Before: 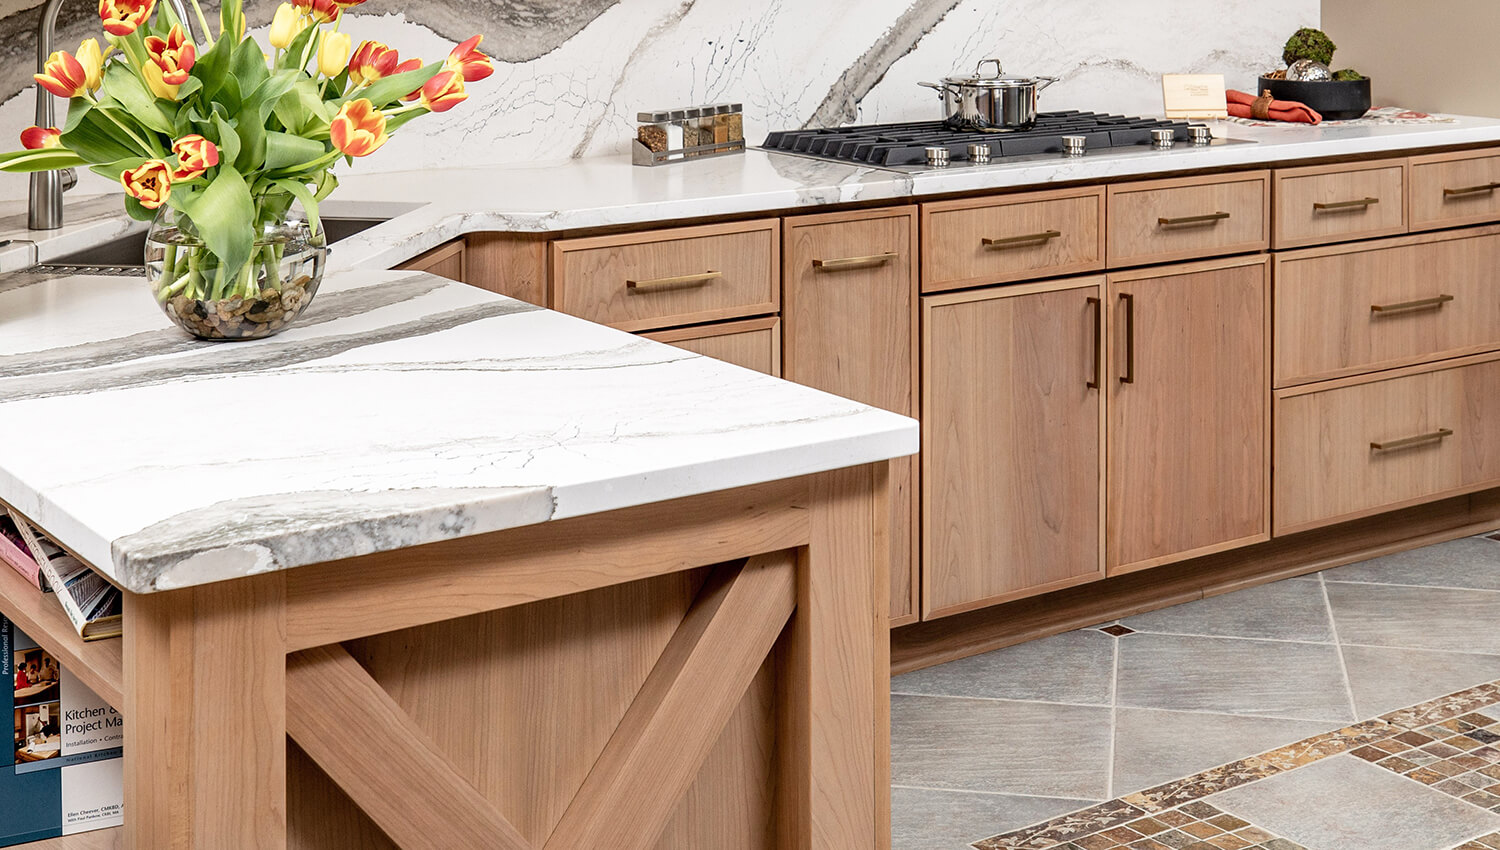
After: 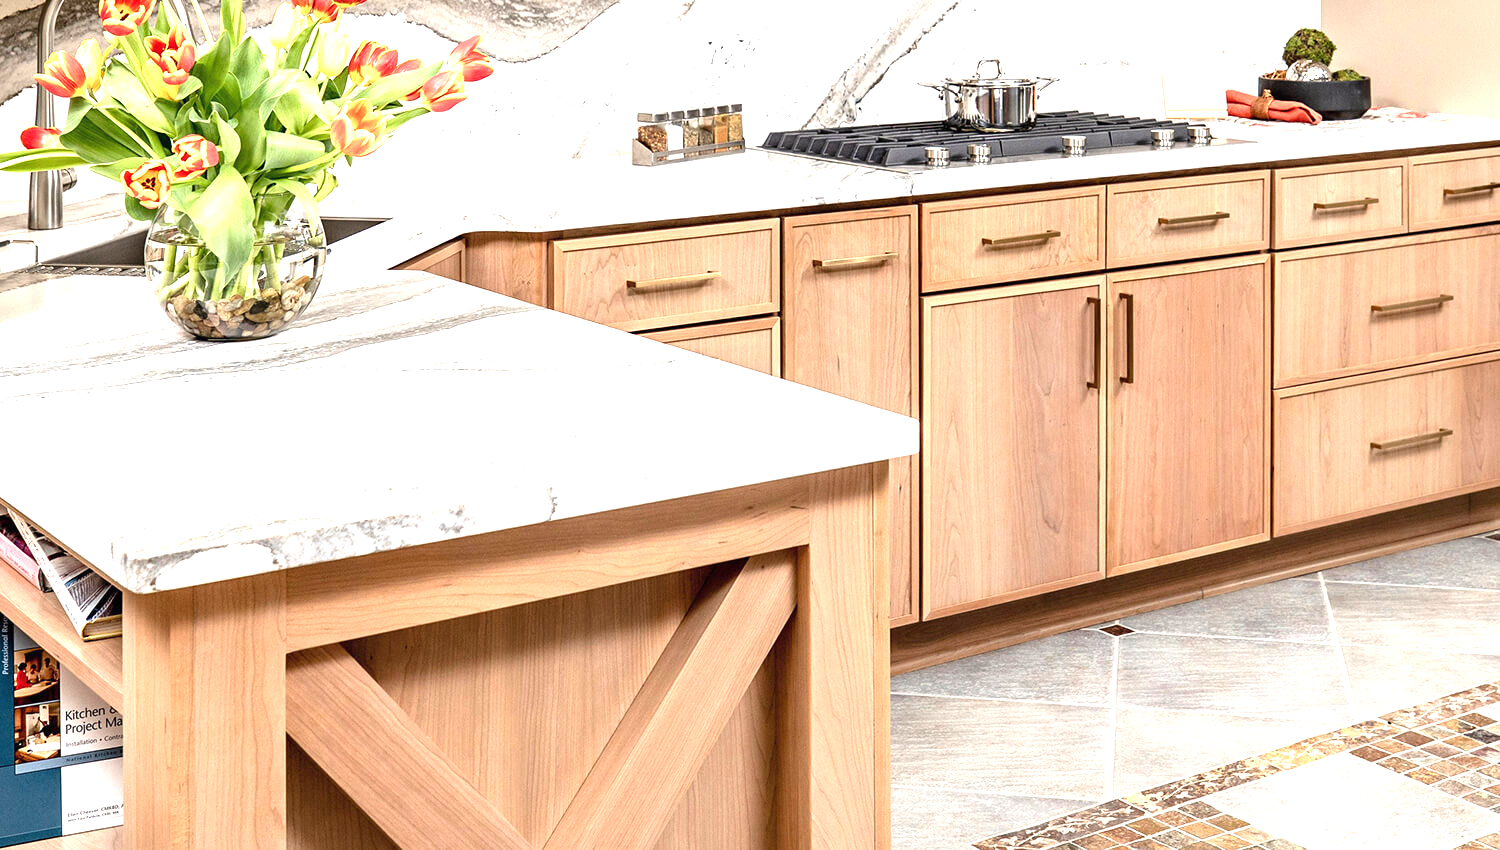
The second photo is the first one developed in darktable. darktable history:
white balance: emerald 1
exposure: black level correction 0, exposure 1.2 EV, compensate exposure bias true, compensate highlight preservation false
